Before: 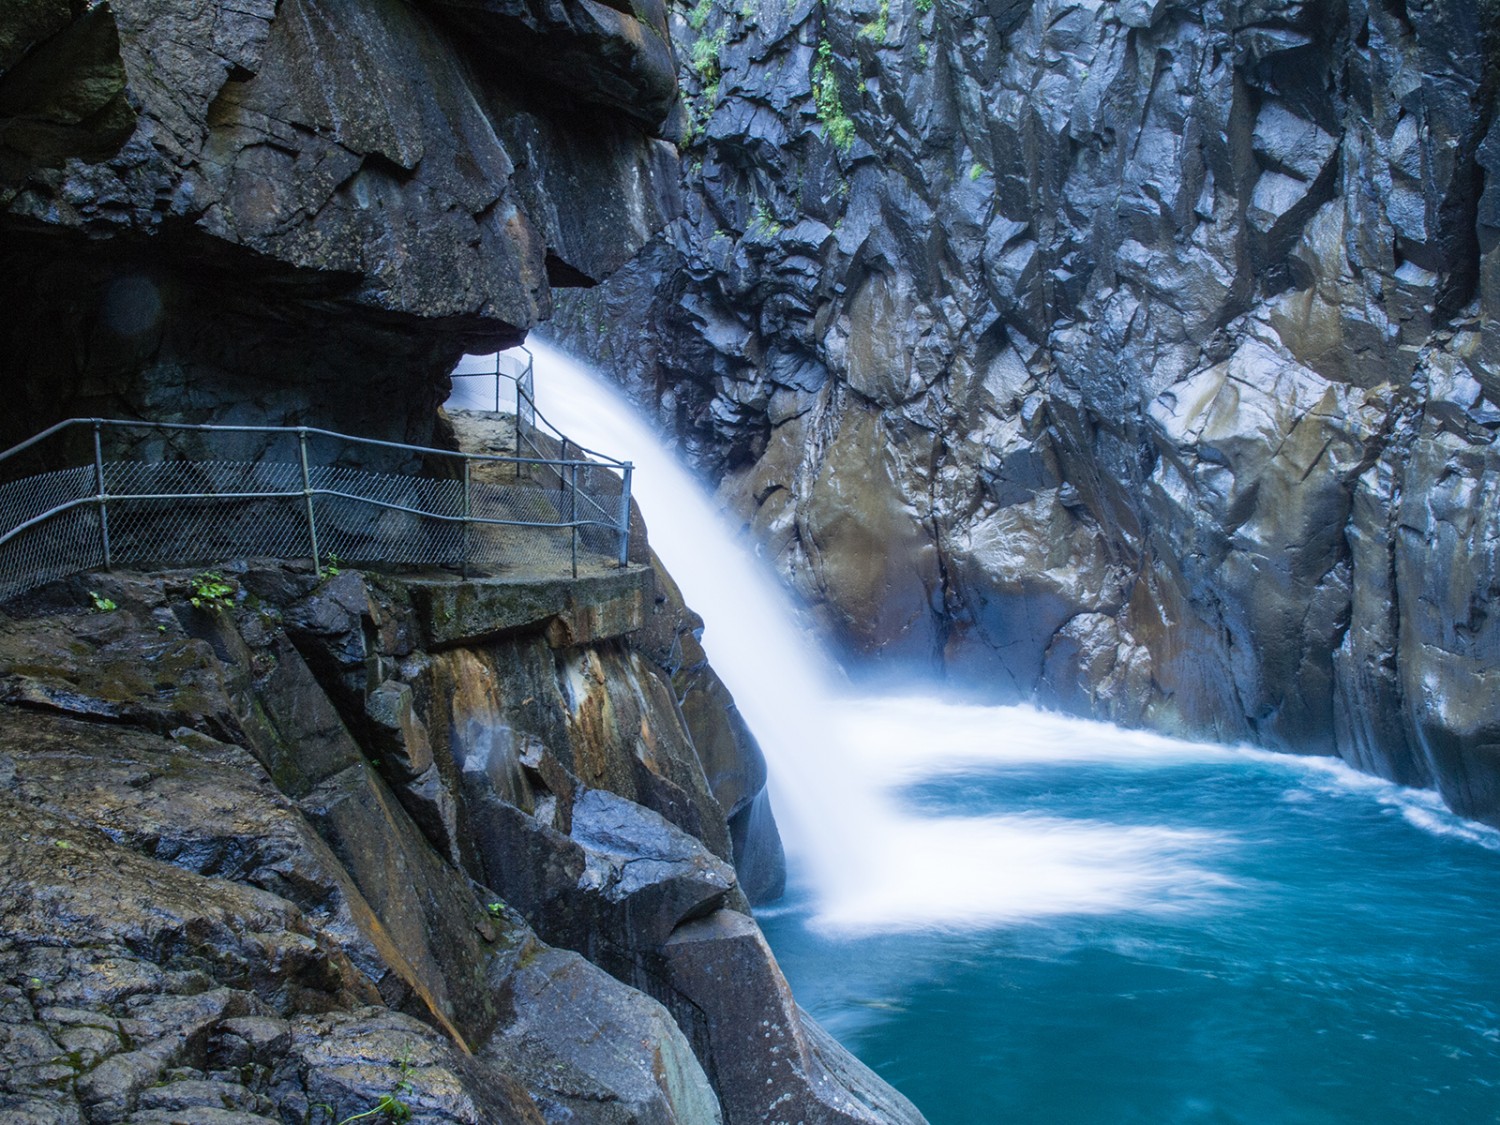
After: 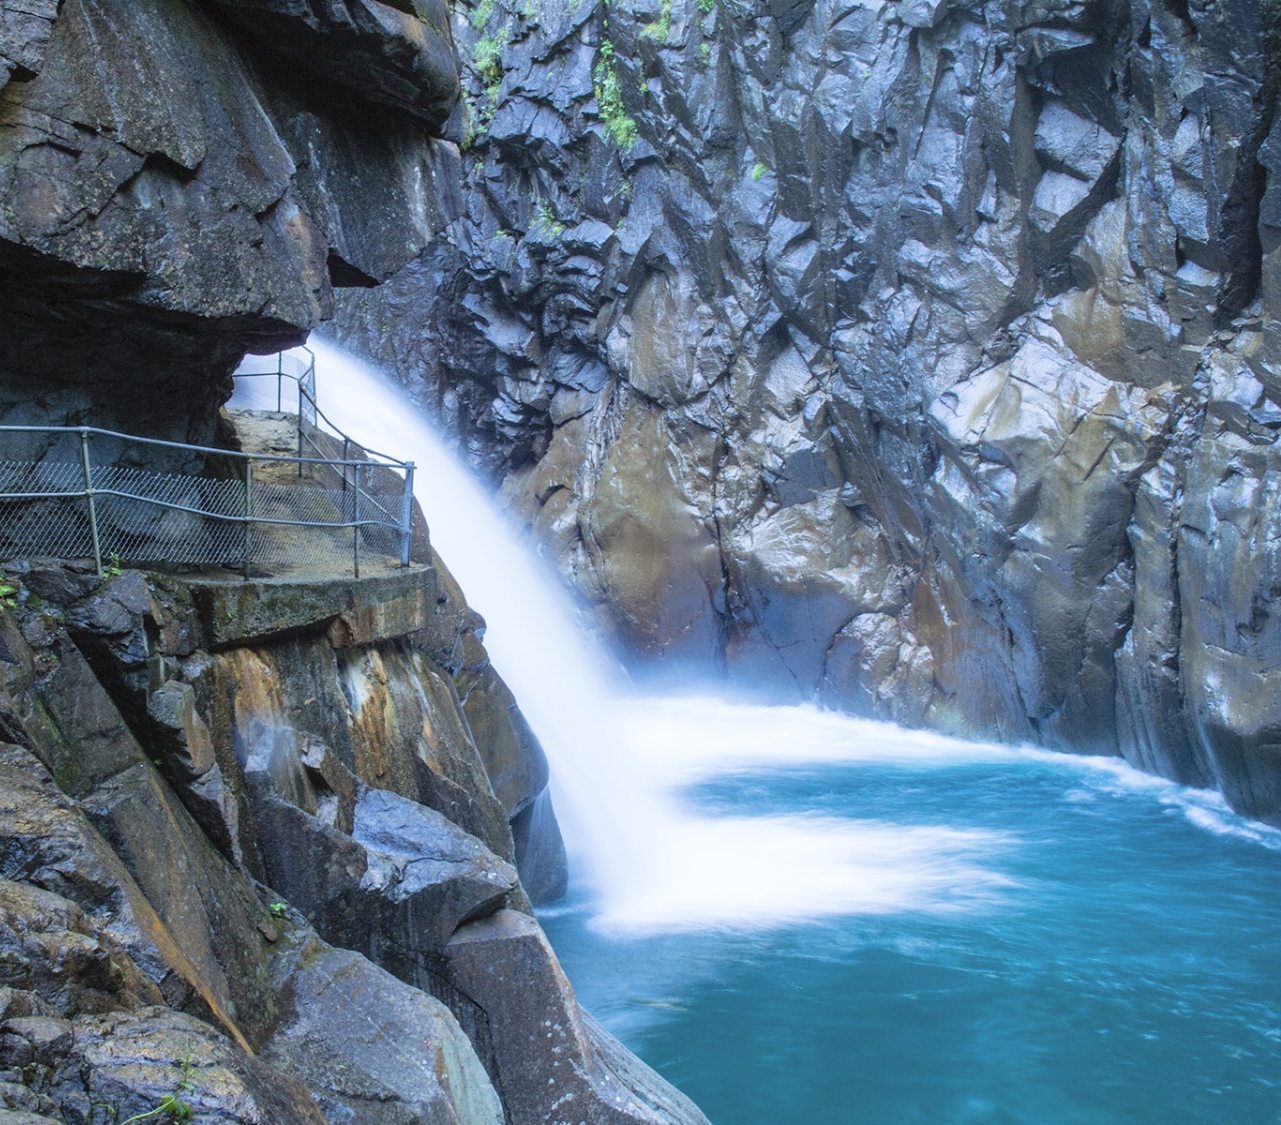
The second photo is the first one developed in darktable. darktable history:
crop and rotate: left 14.584%
contrast brightness saturation: brightness 0.15
